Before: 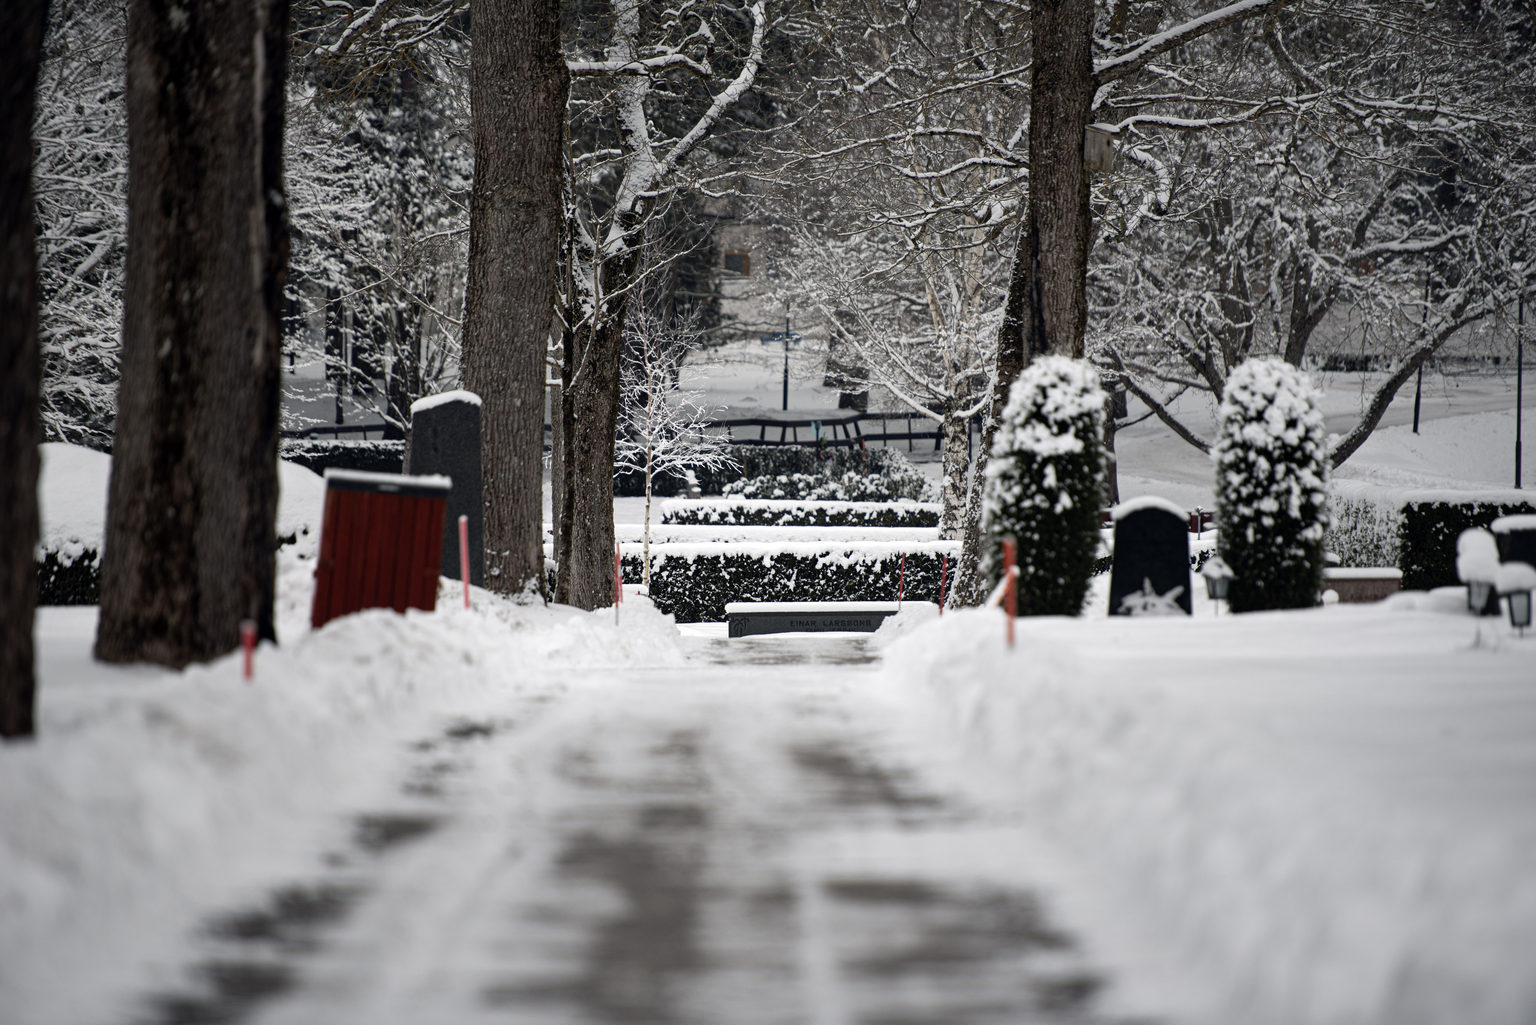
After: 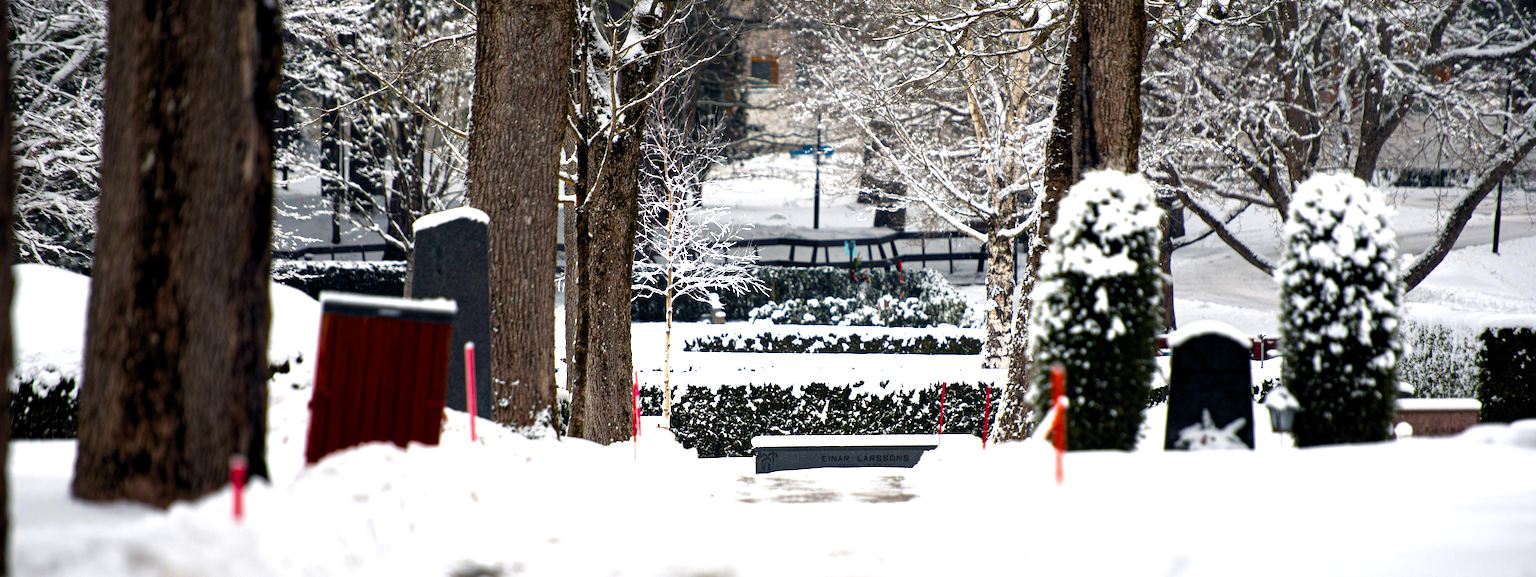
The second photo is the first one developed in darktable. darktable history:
crop: left 1.82%, top 19.359%, right 5.356%, bottom 28.084%
color balance rgb: perceptual saturation grading › global saturation 38.929%, perceptual saturation grading › highlights -25.008%, perceptual saturation grading › mid-tones 35.625%, perceptual saturation grading › shadows 35.737%, perceptual brilliance grading › global brilliance 25.232%, global vibrance 40.687%
levels: levels [0.026, 0.507, 0.987]
